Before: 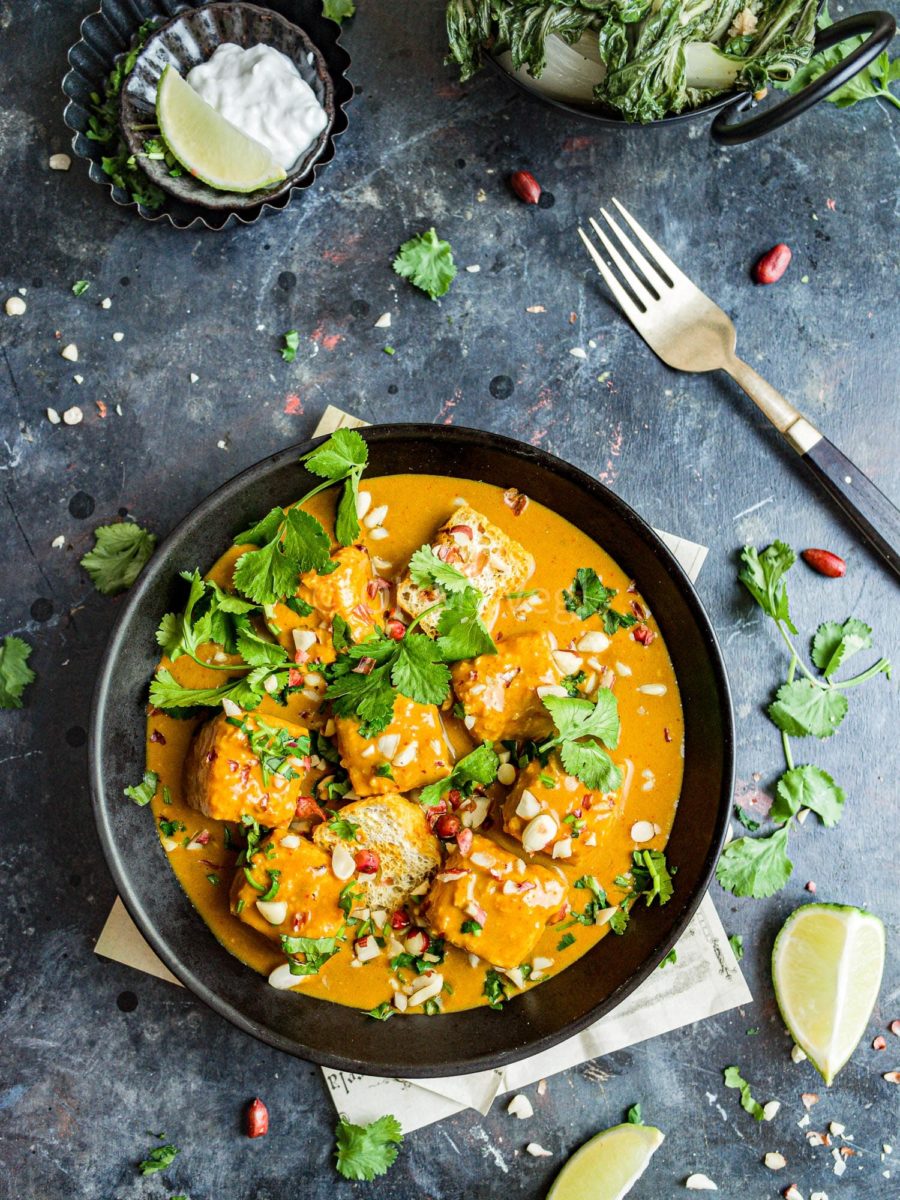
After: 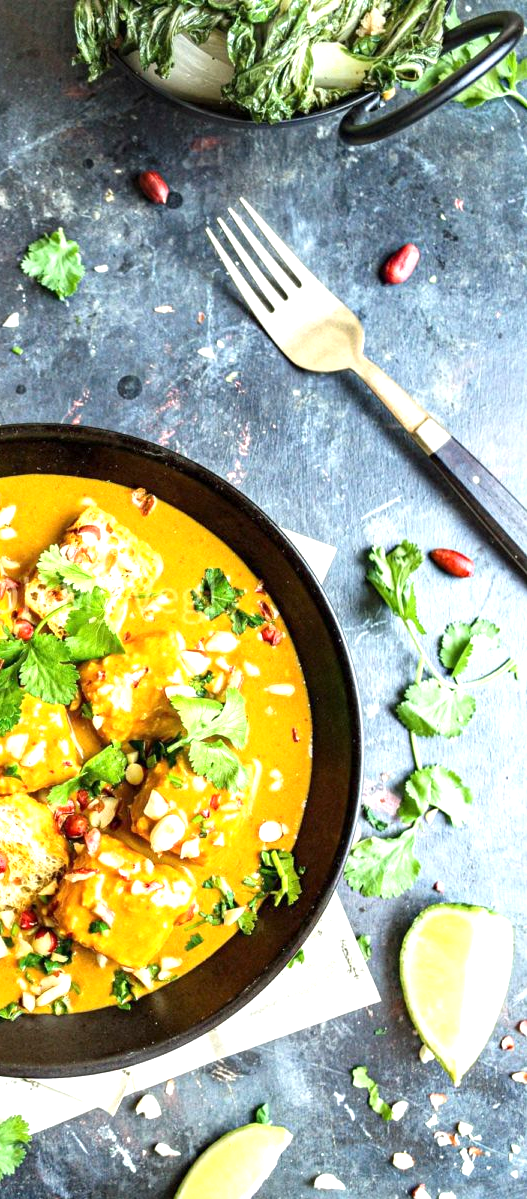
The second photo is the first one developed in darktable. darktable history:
crop: left 41.402%
exposure: exposure 0.921 EV, compensate highlight preservation false
